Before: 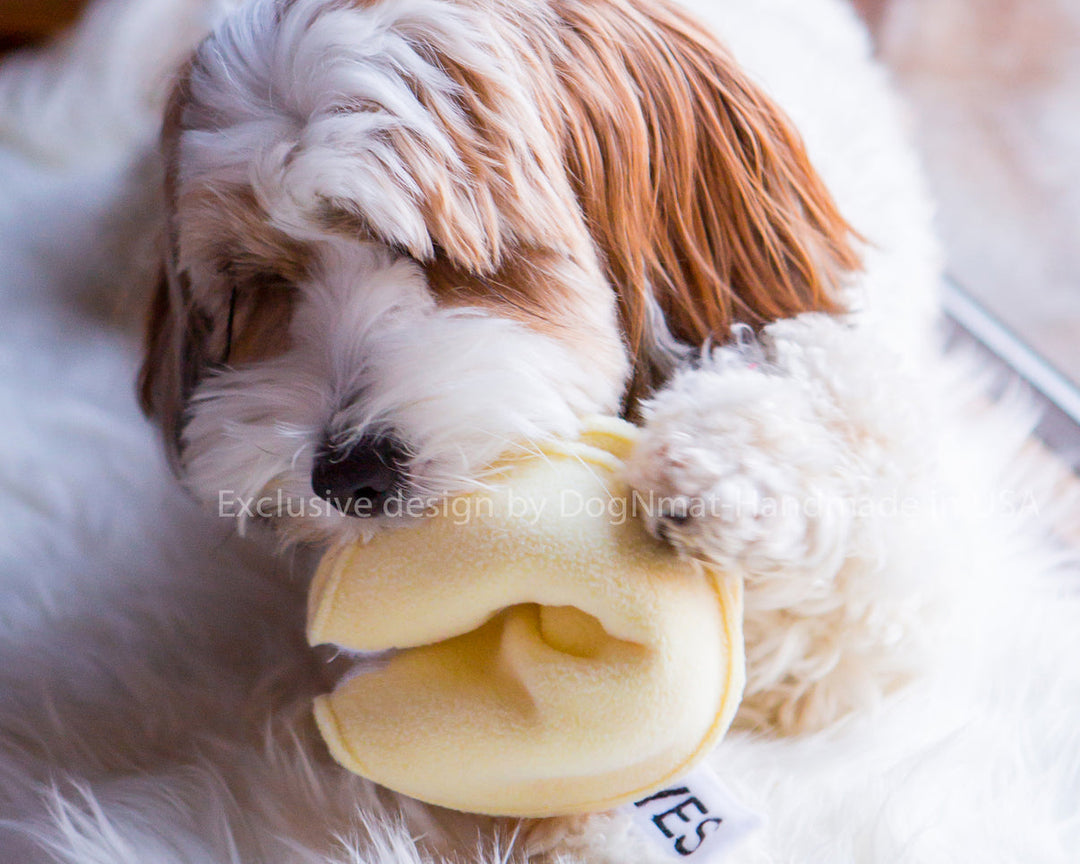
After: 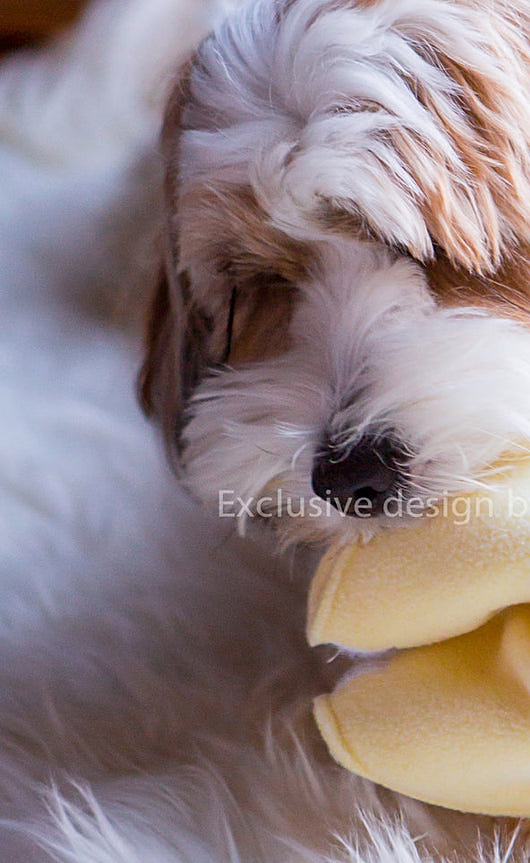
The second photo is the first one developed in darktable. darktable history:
sharpen: on, module defaults
crop and rotate: left 0%, top 0%, right 50.845%
